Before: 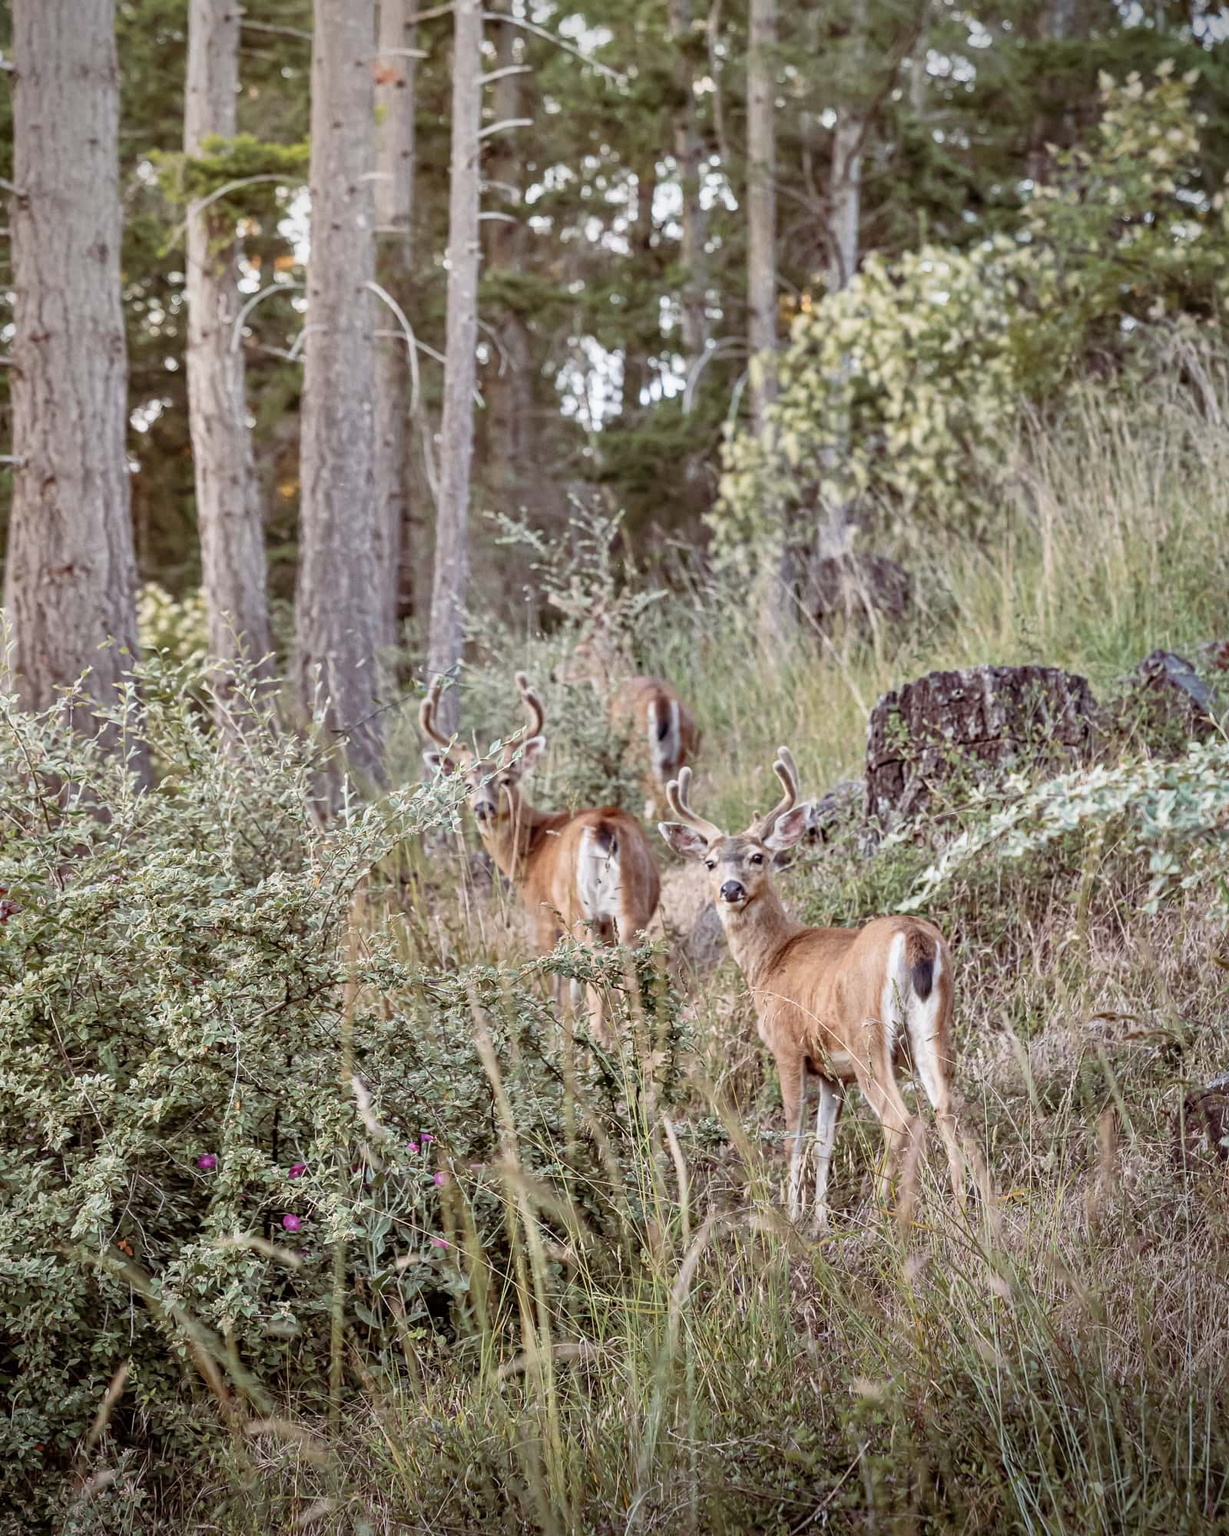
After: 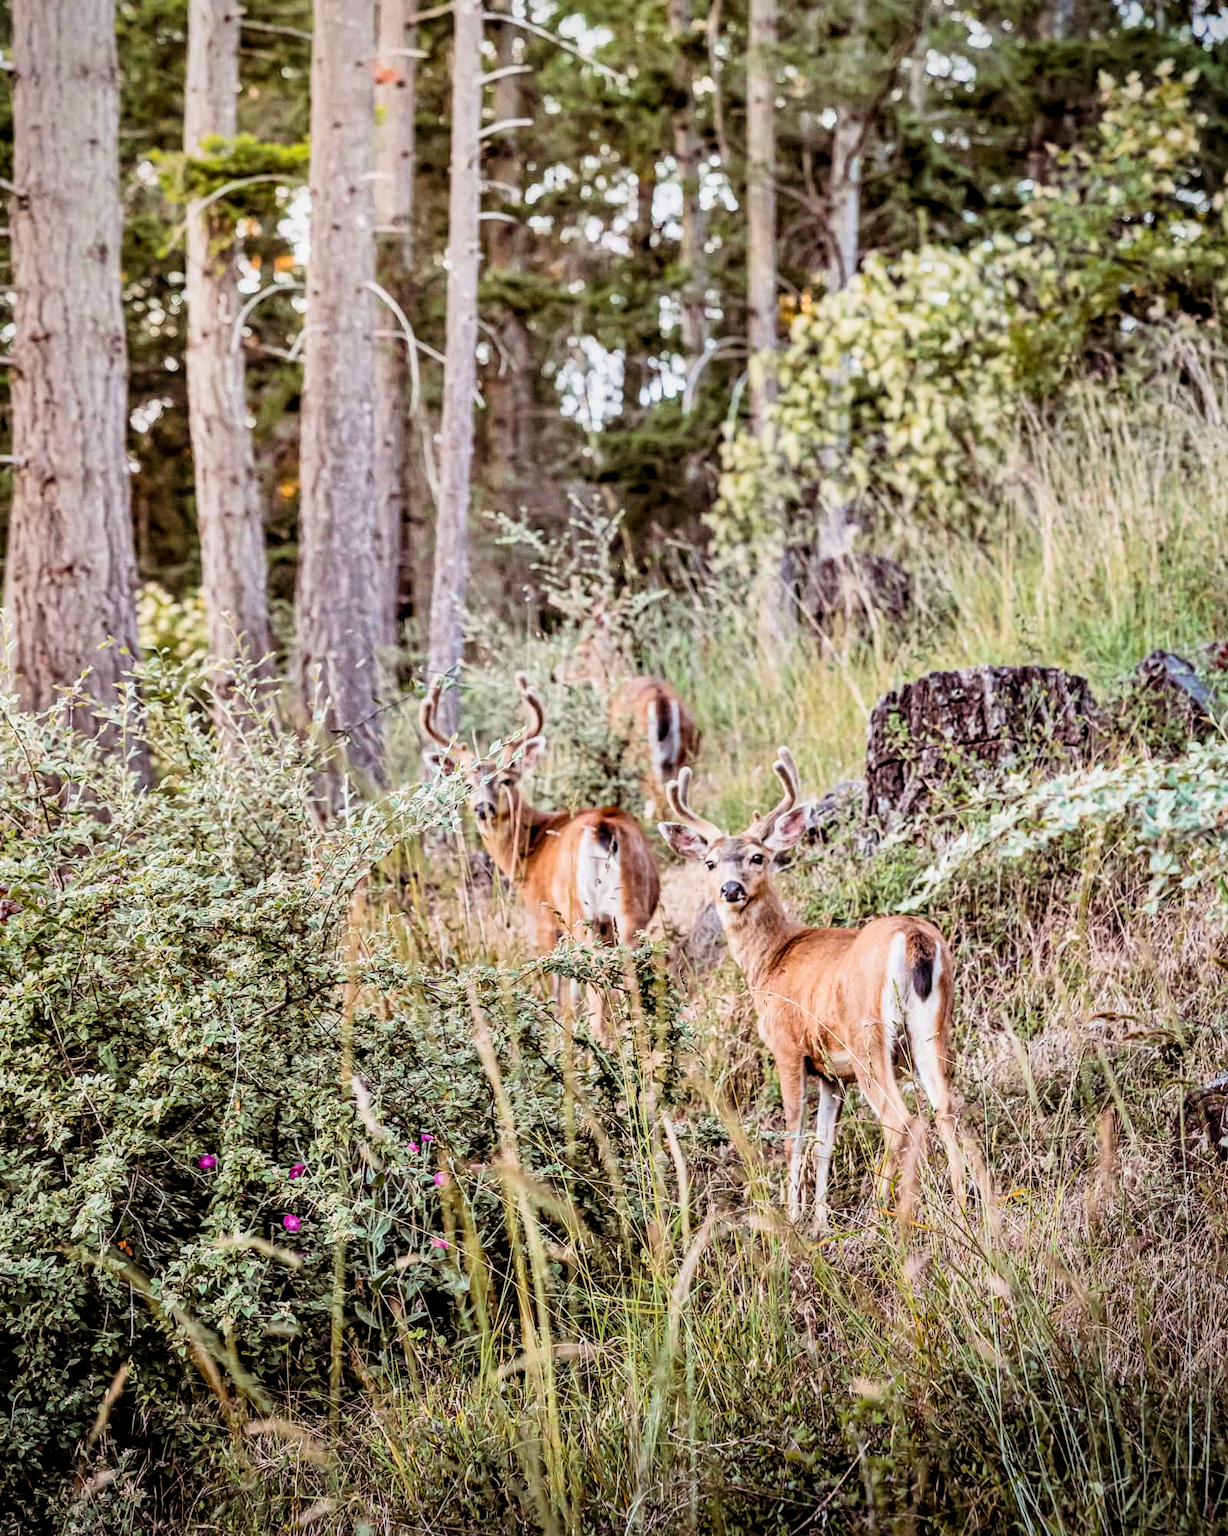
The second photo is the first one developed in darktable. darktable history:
filmic rgb: black relative exposure -5 EV, hardness 2.88, contrast 1.5, highlights saturation mix -30%
color balance rgb: perceptual saturation grading › global saturation 20%, global vibrance 20%
local contrast: on, module defaults
exposure: black level correction 0, exposure 0.3 EV, compensate highlight preservation false
